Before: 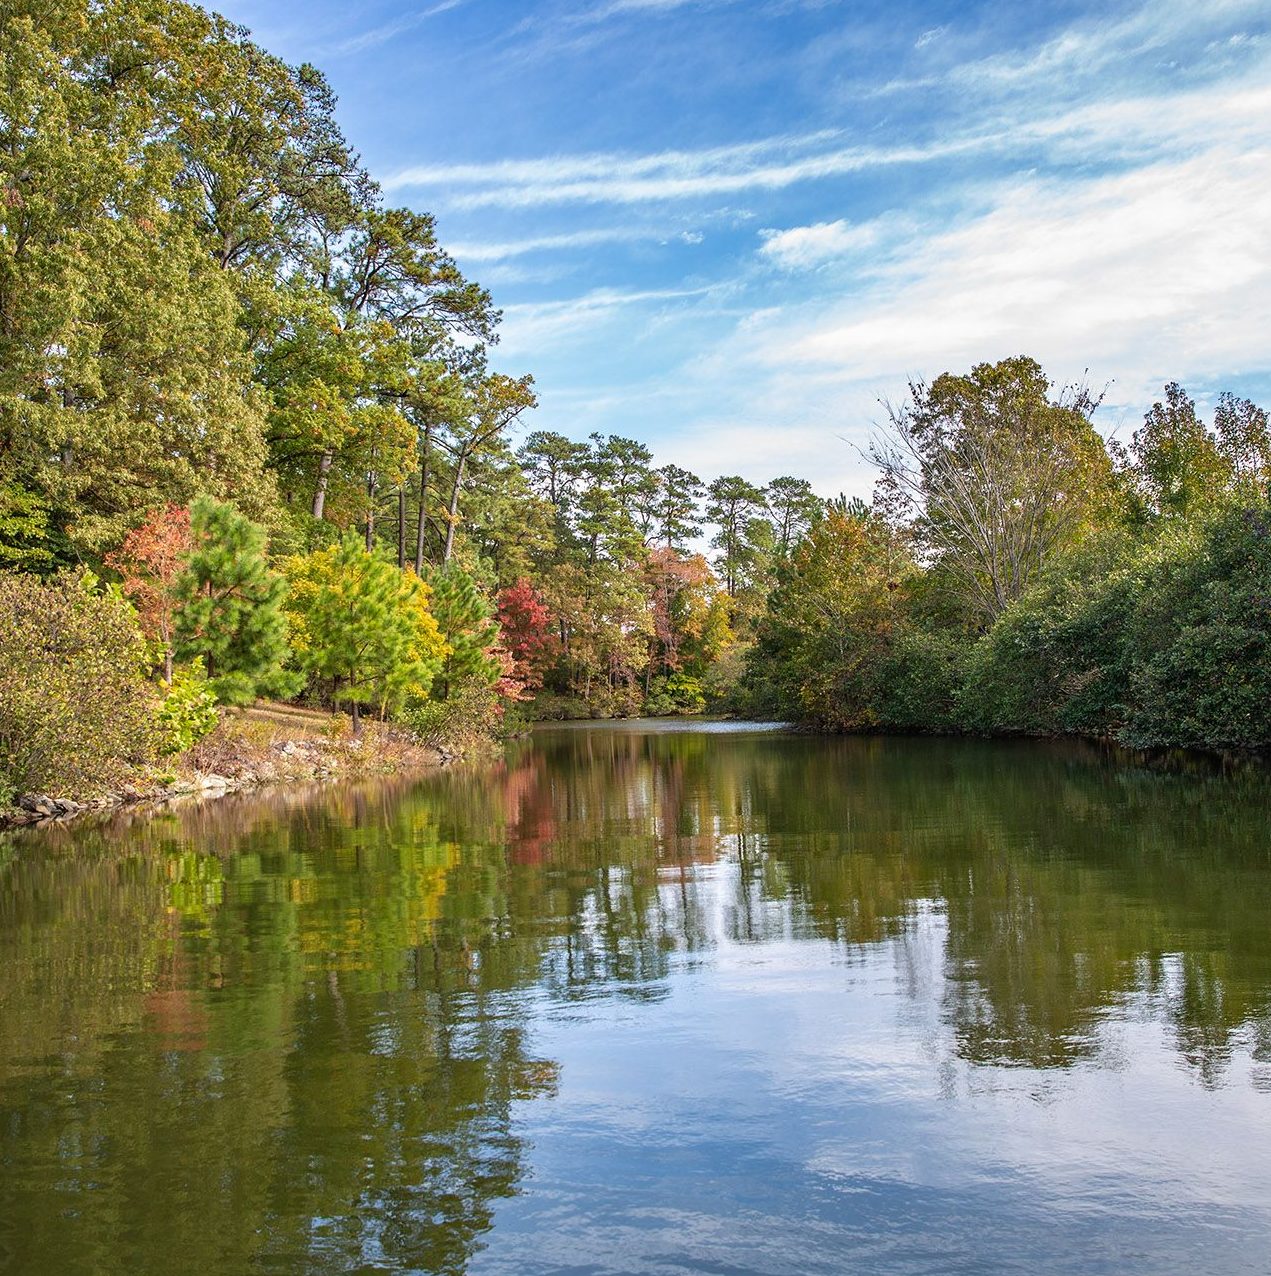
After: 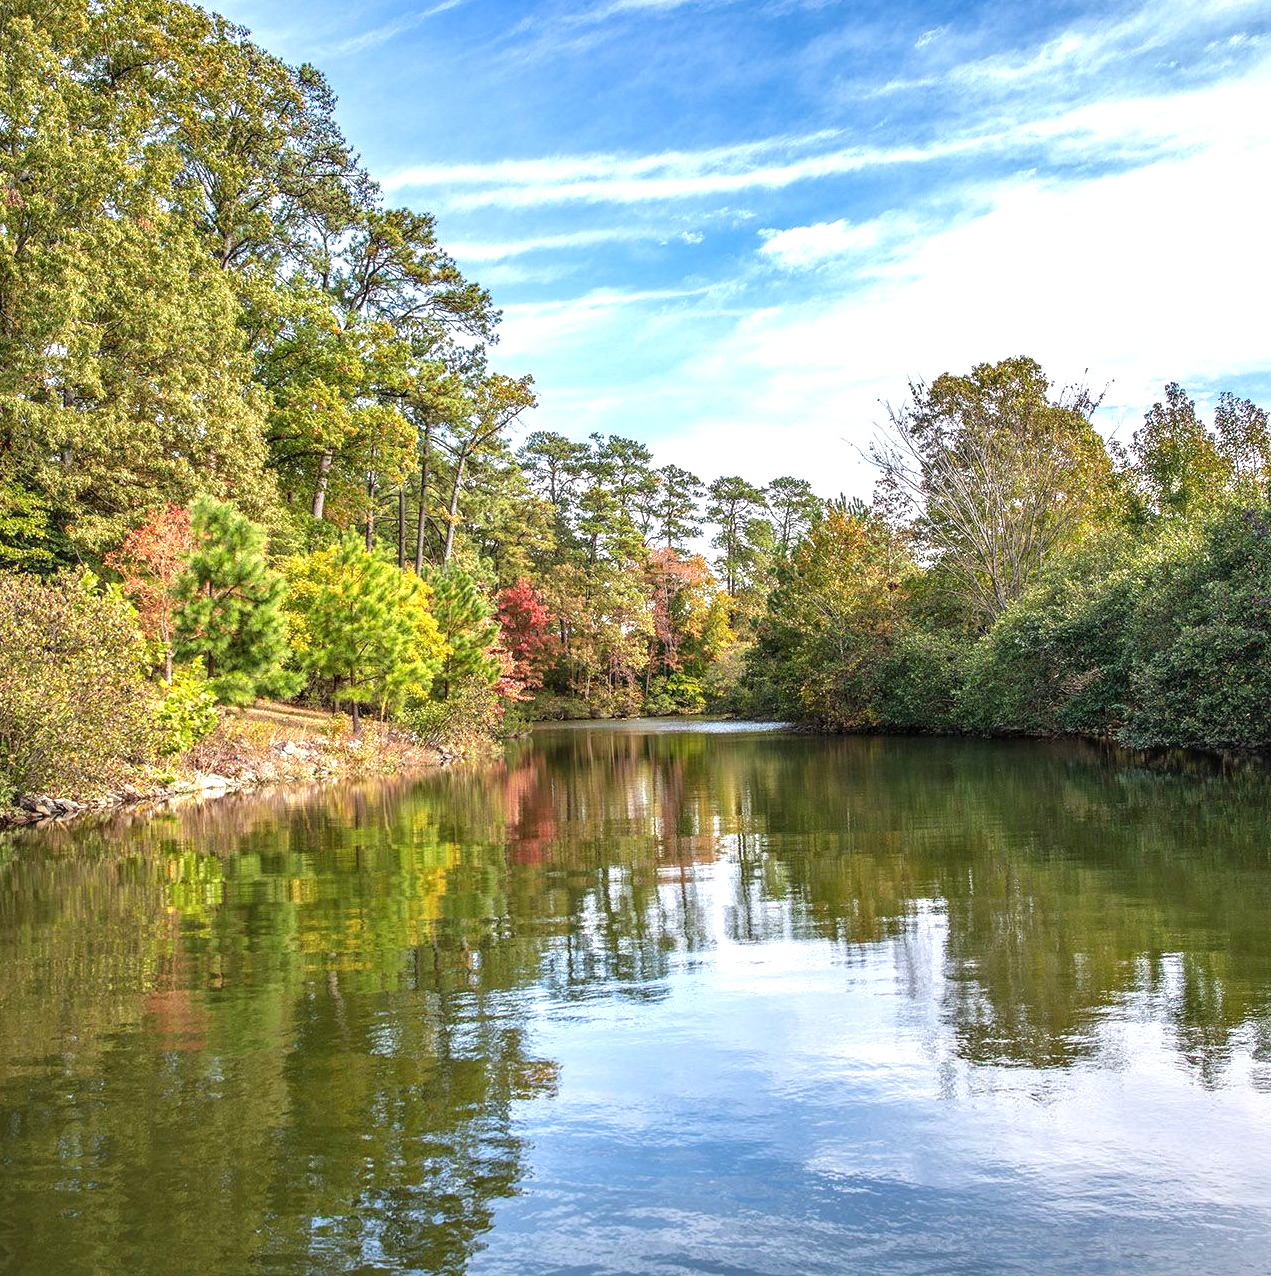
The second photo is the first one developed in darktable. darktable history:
exposure: black level correction -0.002, exposure 0.54 EV, compensate exposure bias true, compensate highlight preservation false
local contrast: on, module defaults
